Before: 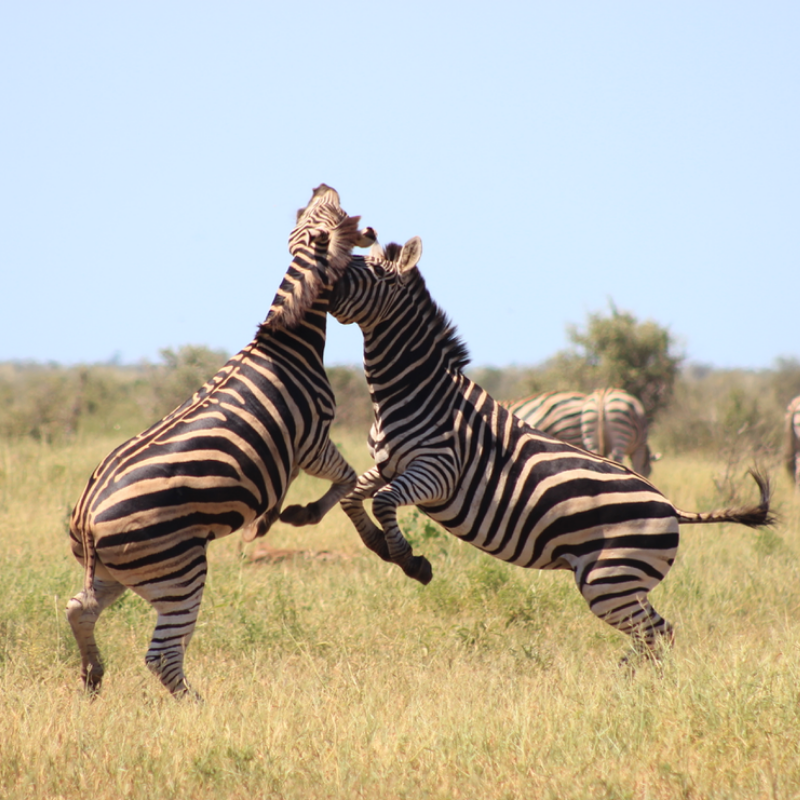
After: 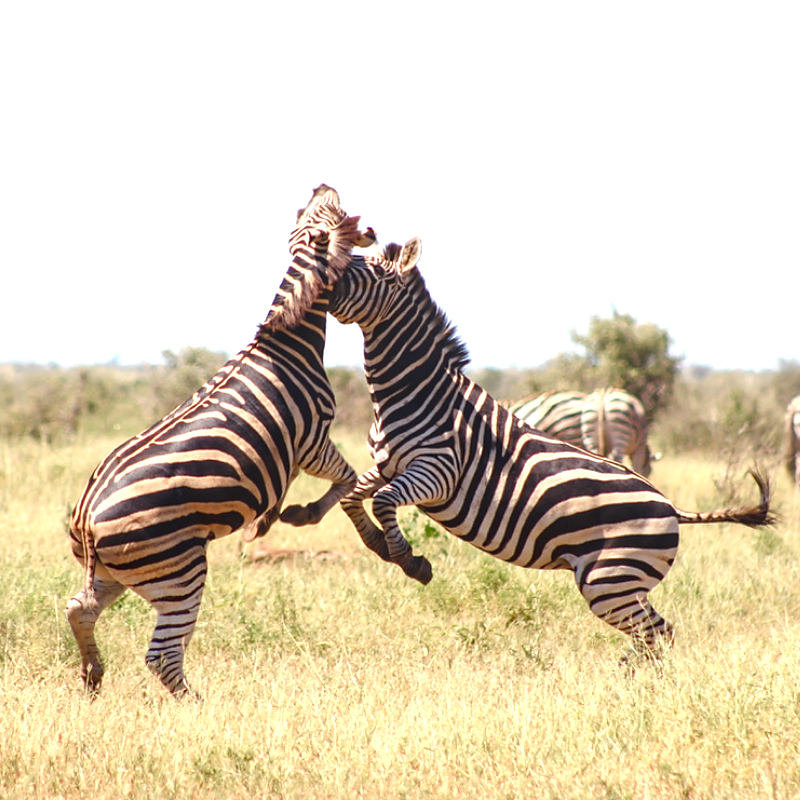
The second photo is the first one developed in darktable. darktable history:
exposure: exposure 0.671 EV, compensate exposure bias true, compensate highlight preservation false
sharpen: radius 1.465, amount 0.399, threshold 1.45
color balance rgb: perceptual saturation grading › global saturation 0.385%, perceptual saturation grading › highlights -16.825%, perceptual saturation grading › mid-tones 32.858%, perceptual saturation grading › shadows 50.428%
local contrast: on, module defaults
